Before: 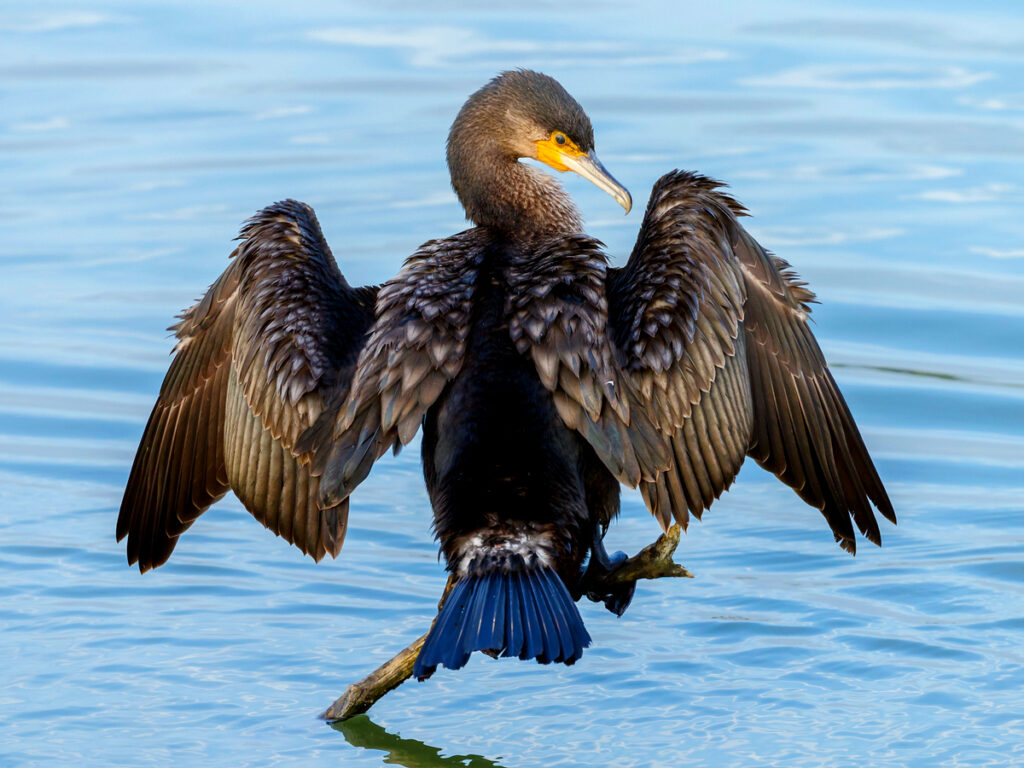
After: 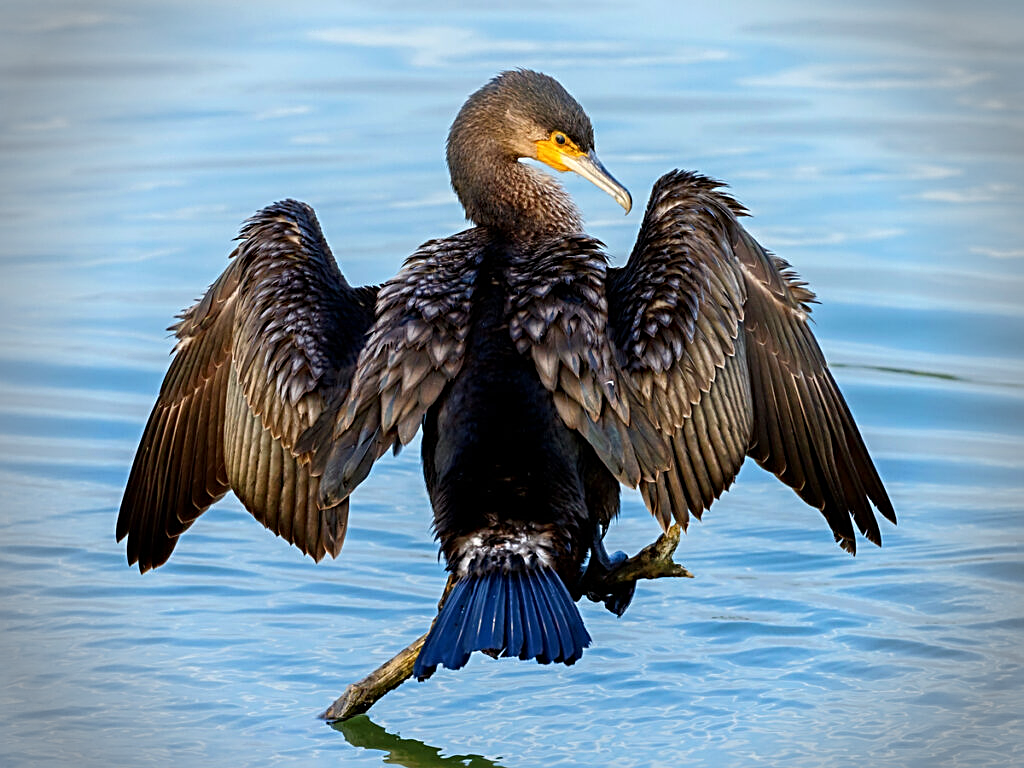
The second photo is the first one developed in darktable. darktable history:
sharpen: radius 2.584, amount 0.688
vignetting: fall-off radius 31.48%, brightness -0.472
